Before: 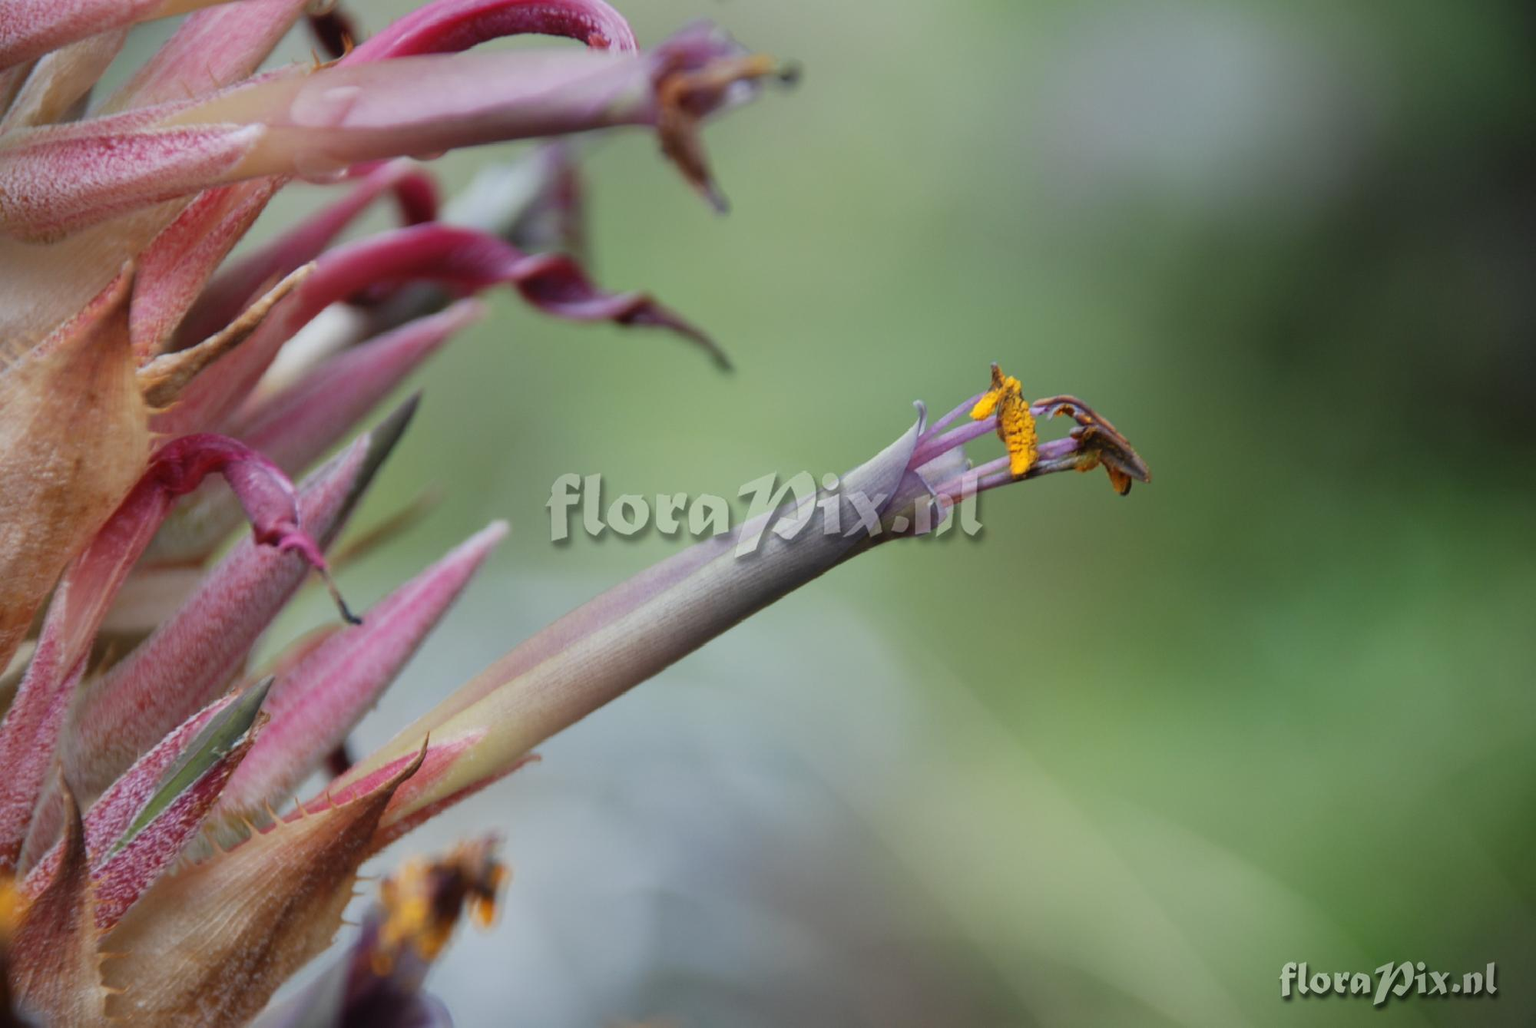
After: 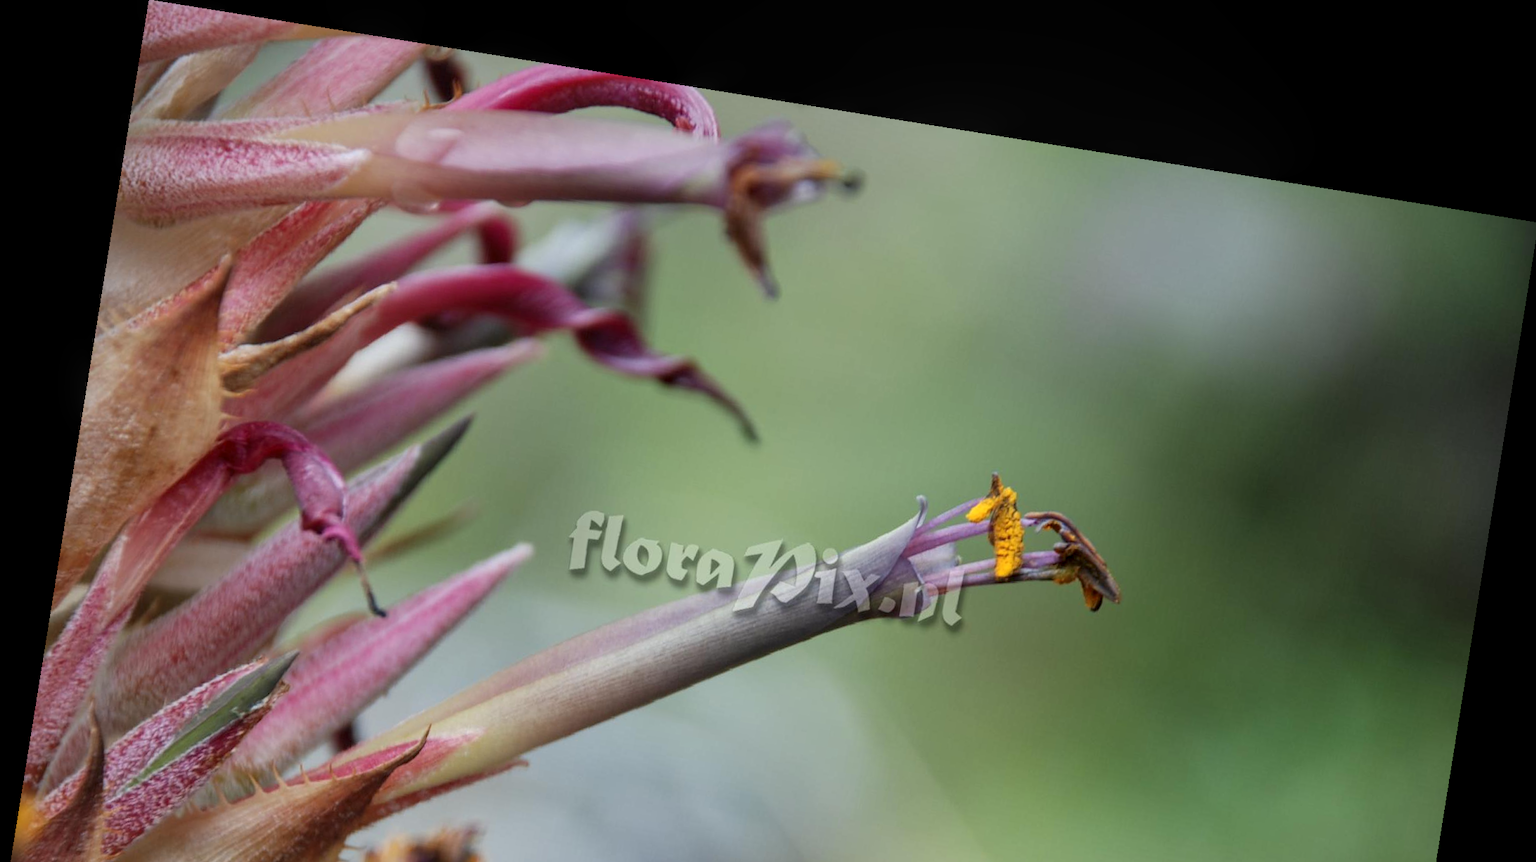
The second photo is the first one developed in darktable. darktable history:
crop: bottom 24.967%
local contrast: on, module defaults
rotate and perspective: rotation 9.12°, automatic cropping off
